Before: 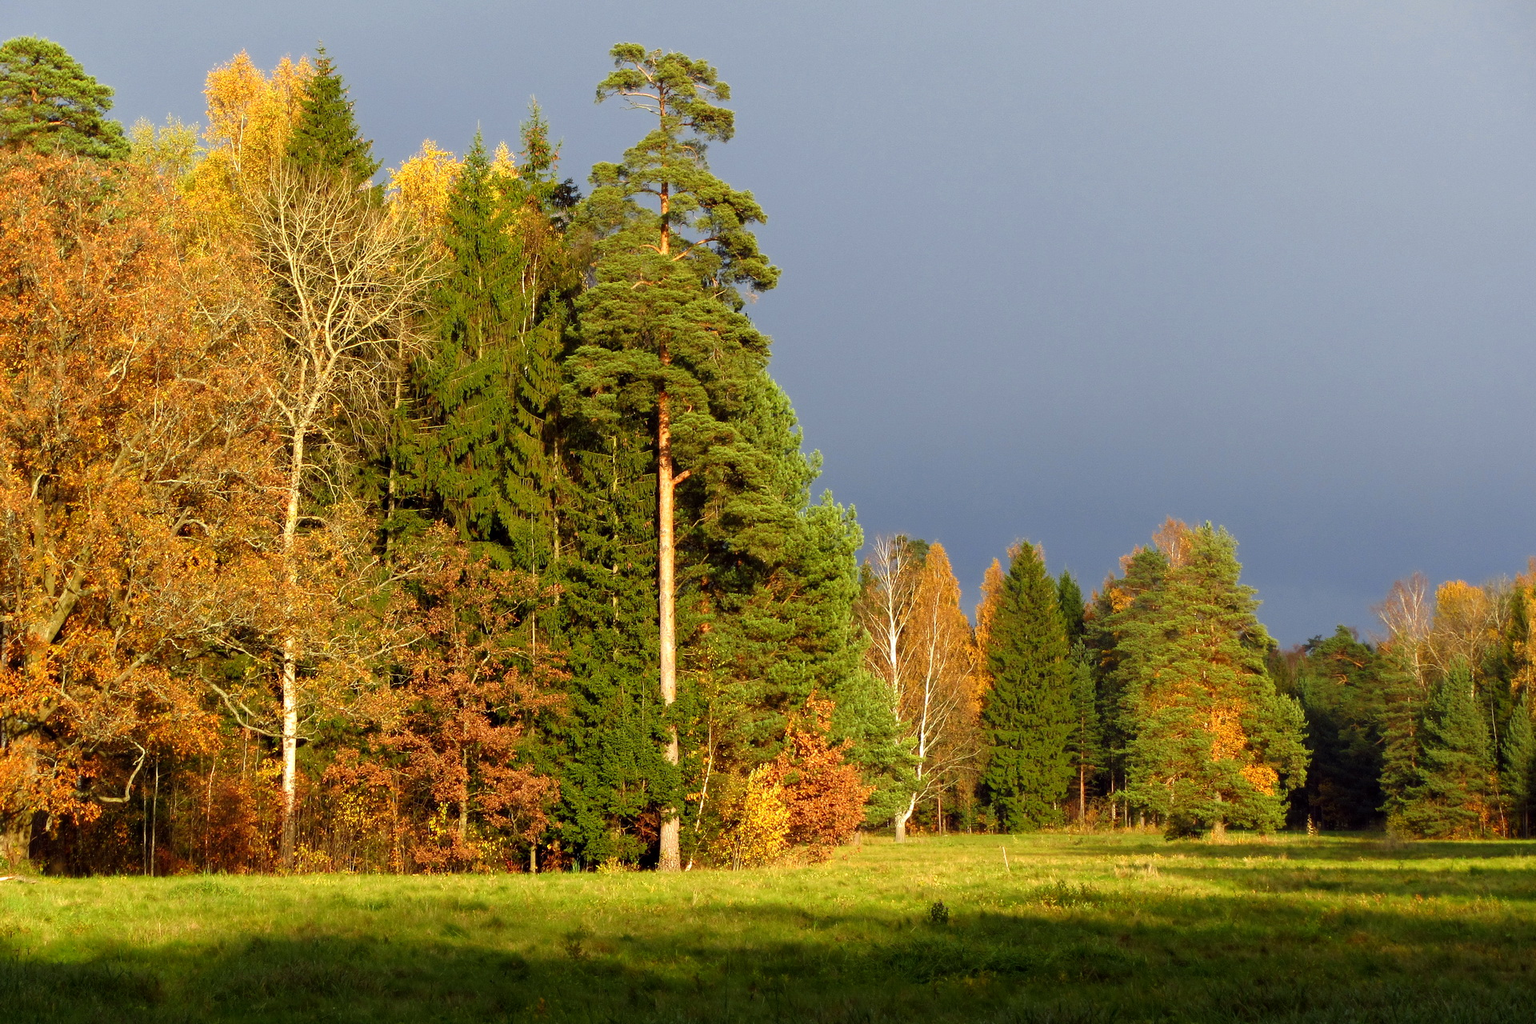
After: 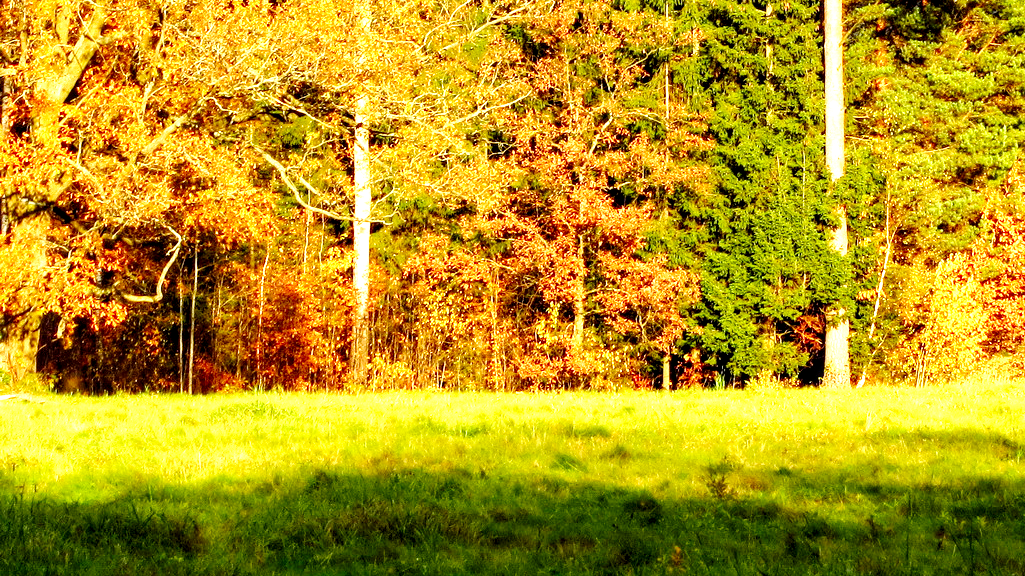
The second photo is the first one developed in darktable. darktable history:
base curve: curves: ch0 [(0, 0) (0.008, 0.007) (0.022, 0.029) (0.048, 0.089) (0.092, 0.197) (0.191, 0.399) (0.275, 0.534) (0.357, 0.65) (0.477, 0.78) (0.542, 0.833) (0.799, 0.973) (1, 1)], preserve colors none
contrast brightness saturation: contrast 0.07, brightness 0.08, saturation 0.18
crop and rotate: top 54.778%, right 46.61%, bottom 0.159%
exposure: black level correction 0.001, exposure 0.5 EV, compensate exposure bias true, compensate highlight preservation false
local contrast: detail 135%, midtone range 0.75
